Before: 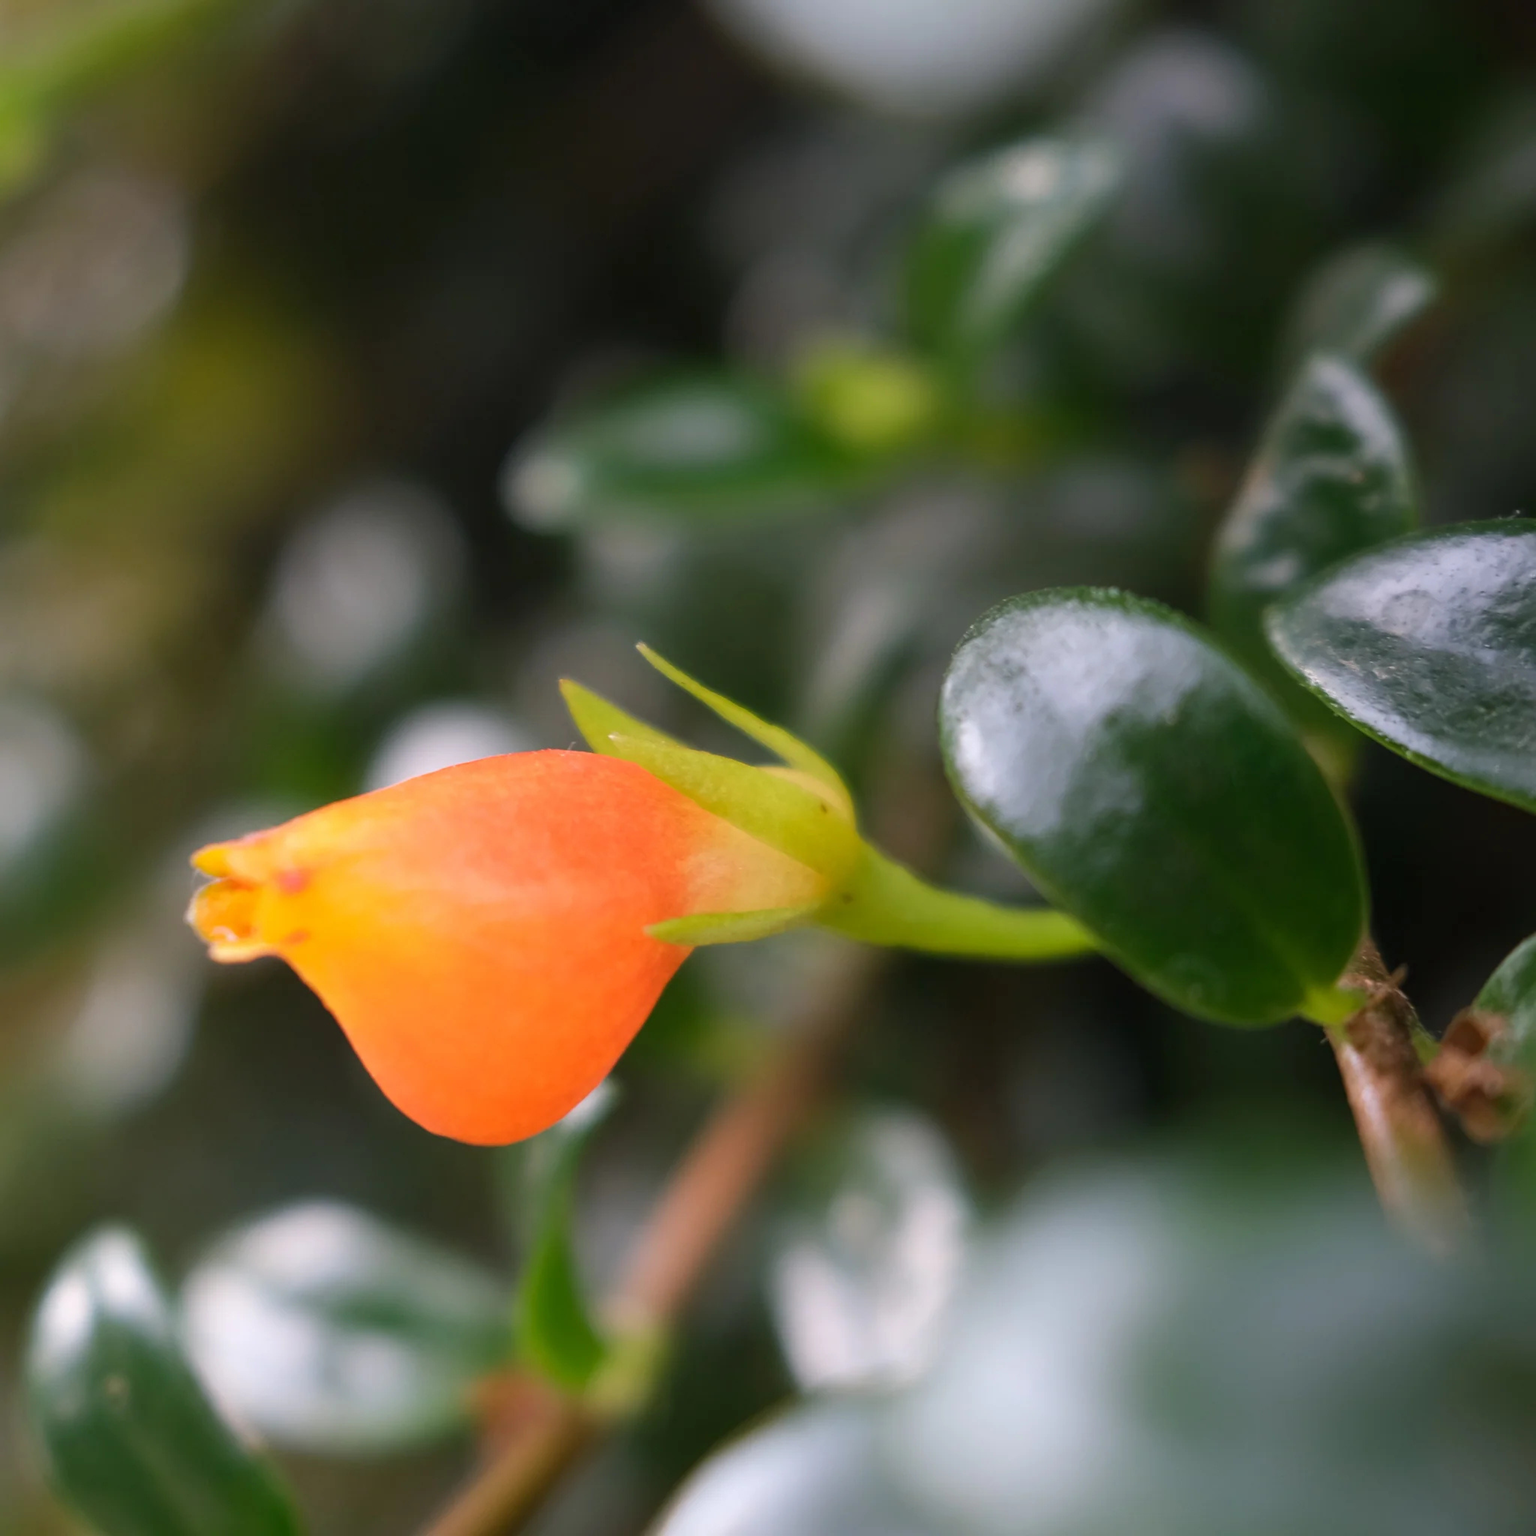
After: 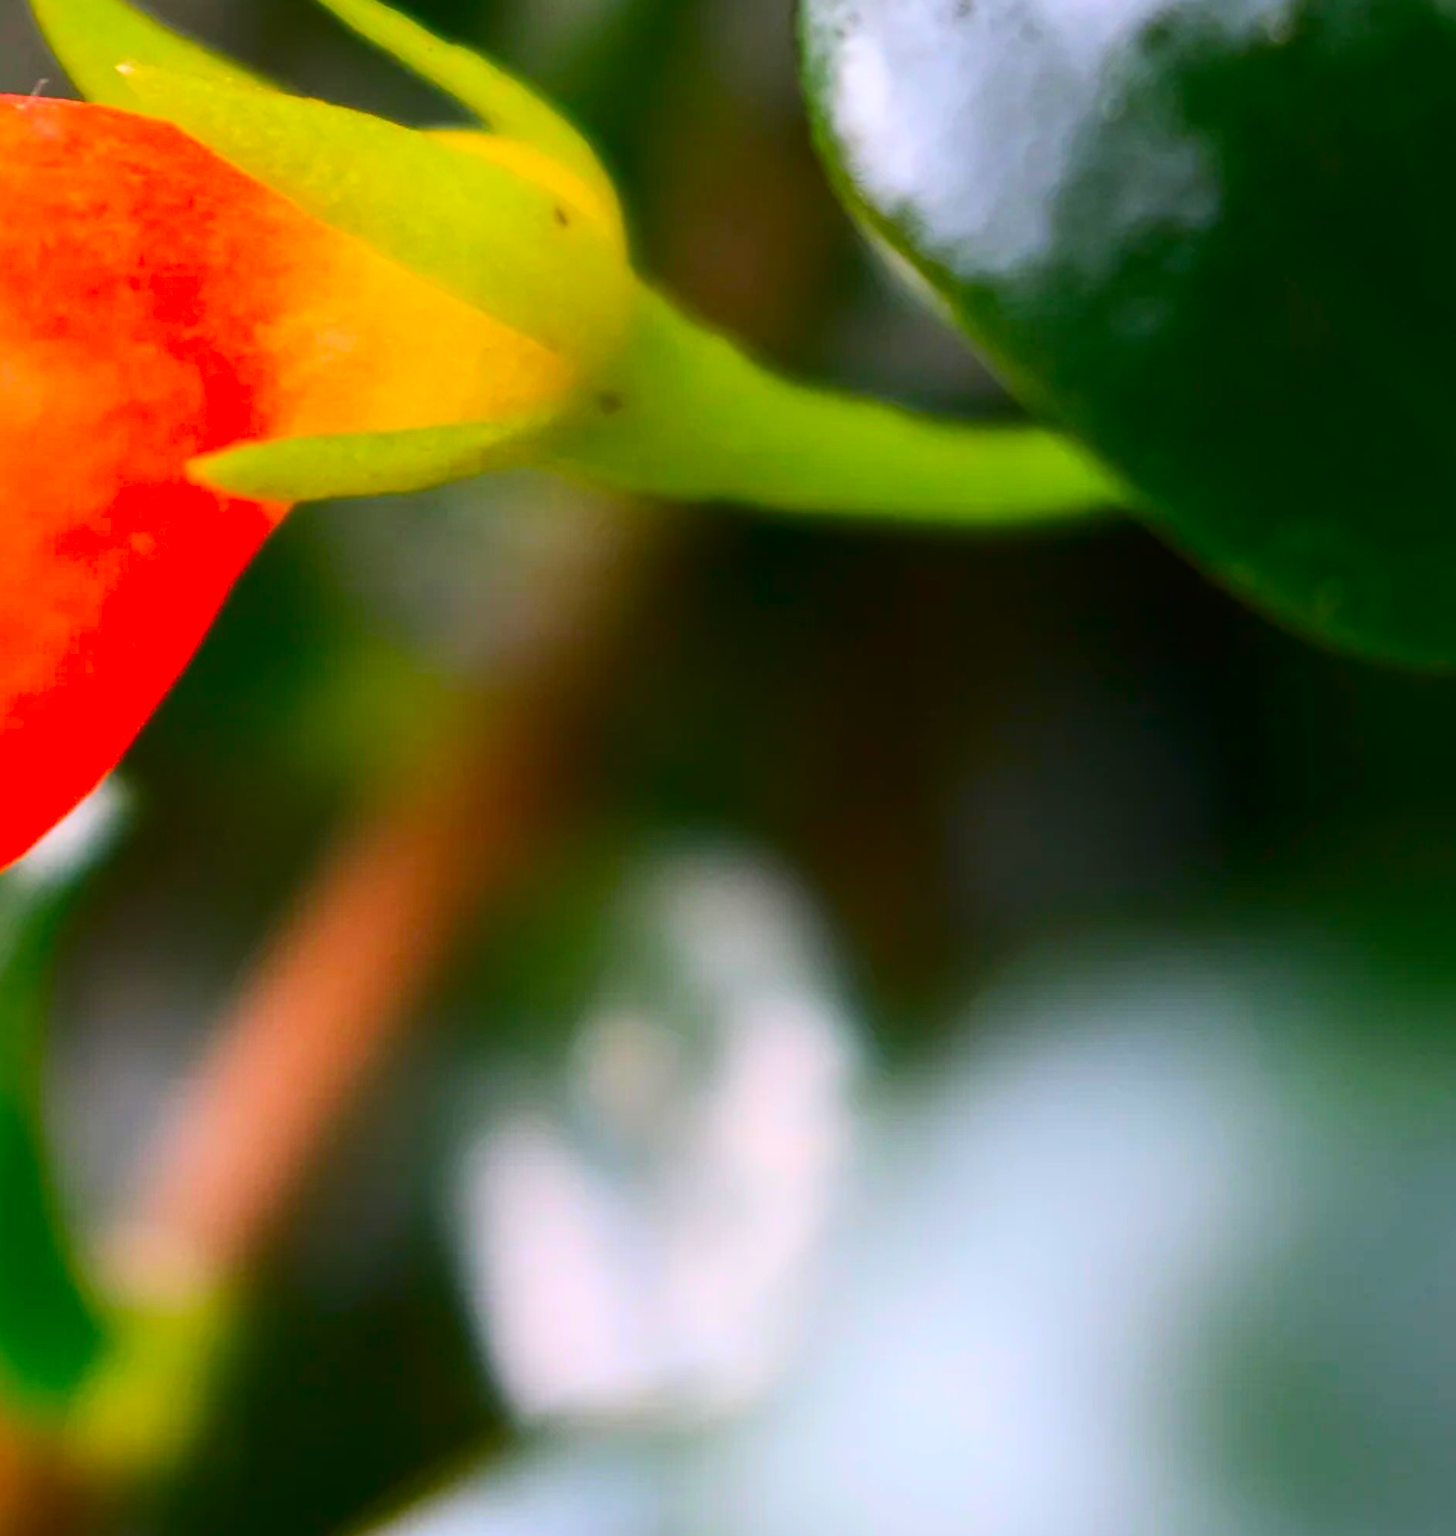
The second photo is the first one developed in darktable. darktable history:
contrast brightness saturation: contrast 0.26, brightness 0.02, saturation 0.87
crop: left 35.976%, top 45.819%, right 18.162%, bottom 5.807%
